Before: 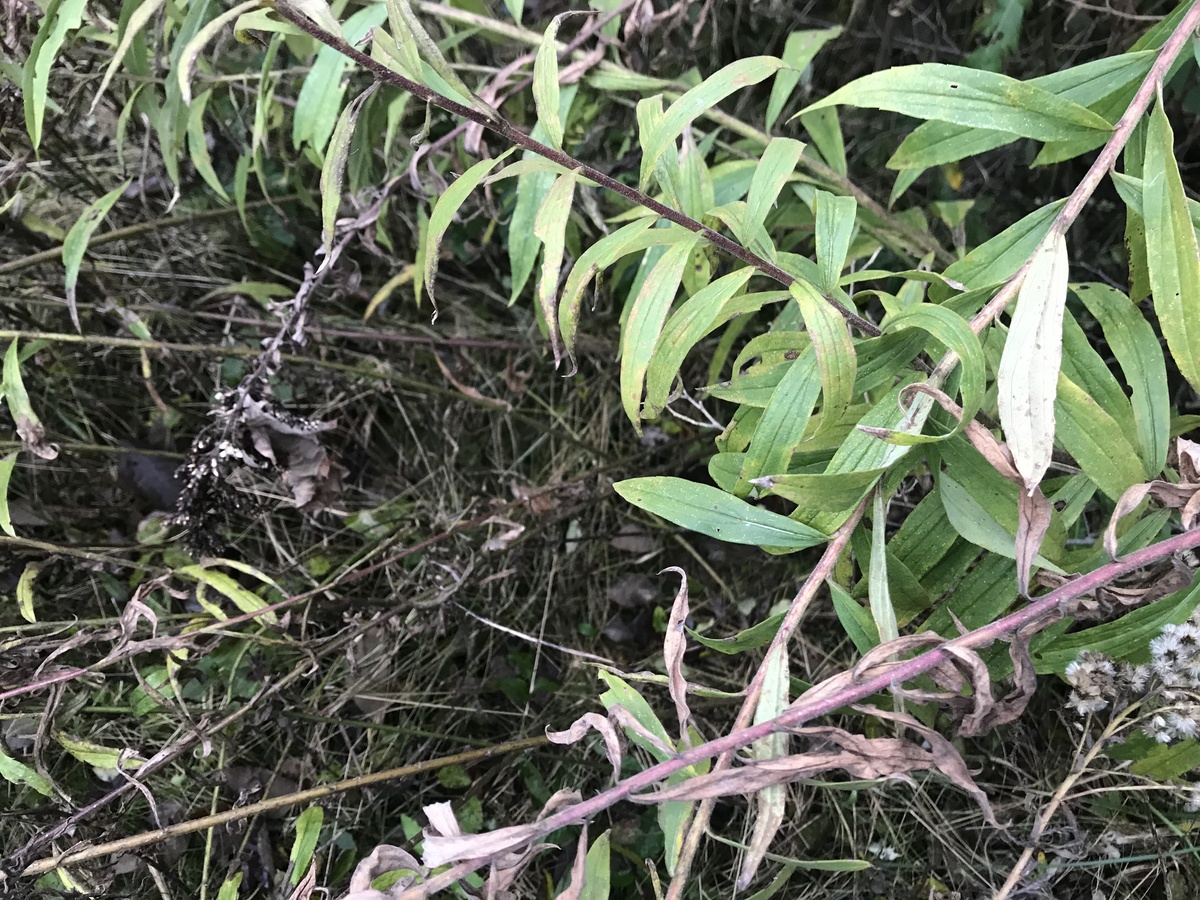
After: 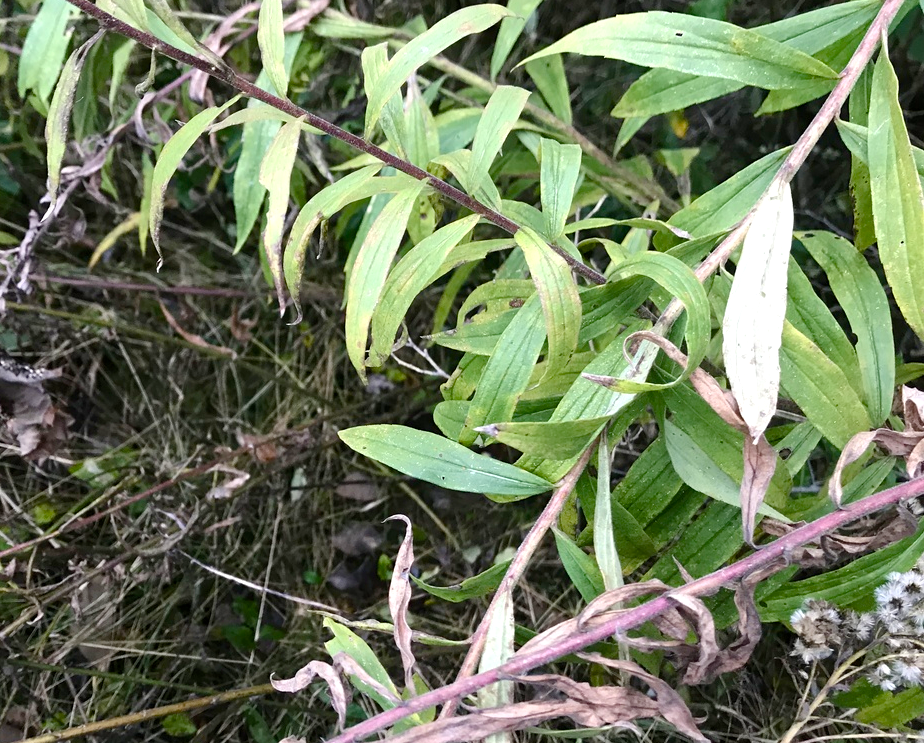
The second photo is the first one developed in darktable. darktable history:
crop: left 22.986%, top 5.869%, bottom 11.523%
color balance rgb: perceptual saturation grading › global saturation 20%, perceptual saturation grading › highlights -24.912%, perceptual saturation grading › shadows 49.941%, global vibrance 20%
exposure: black level correction 0.001, exposure 0.192 EV, compensate highlight preservation false
